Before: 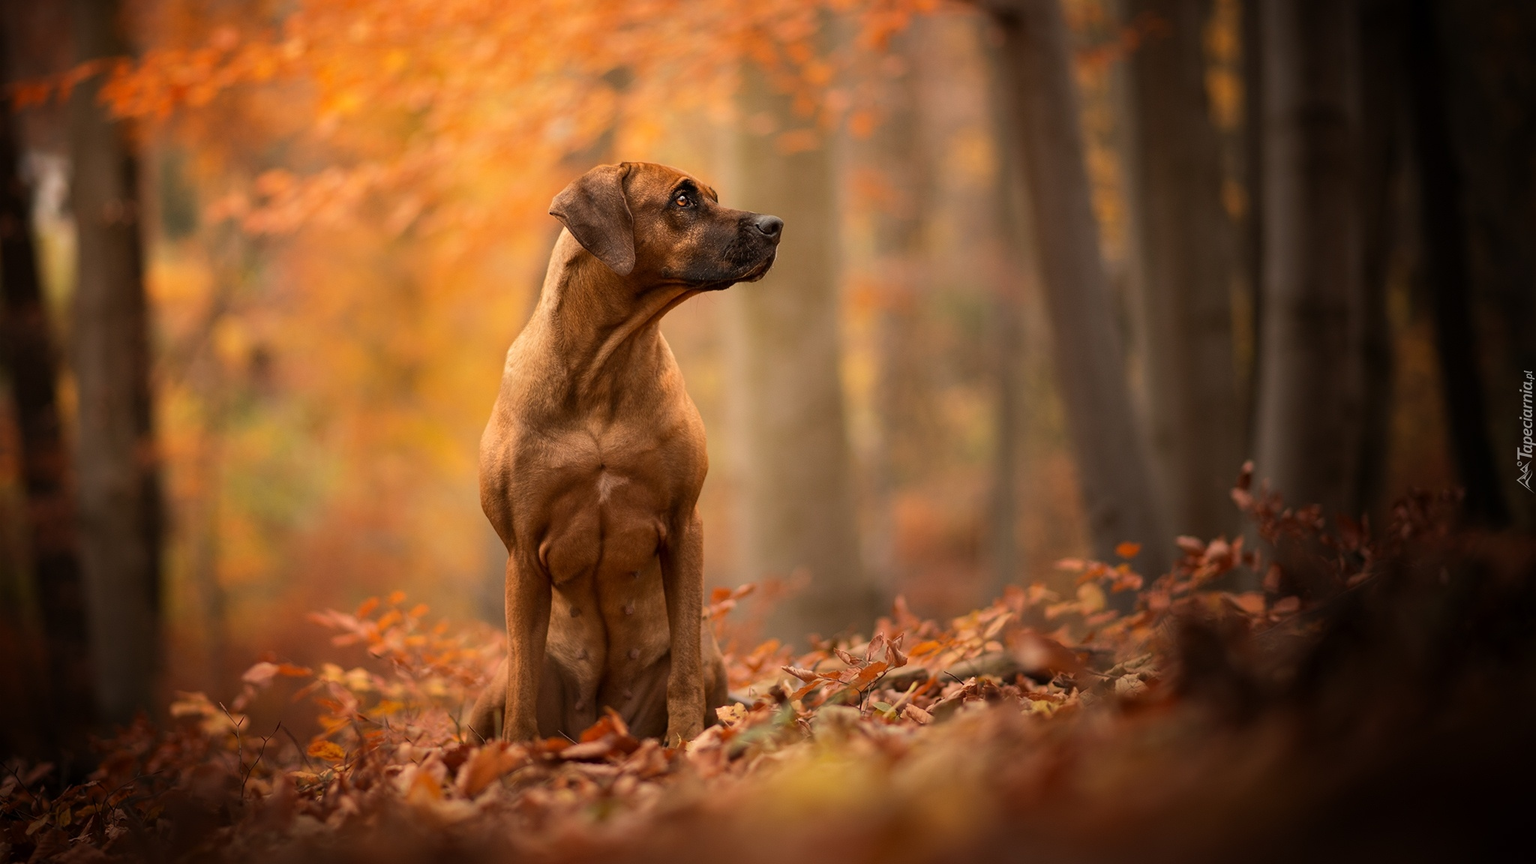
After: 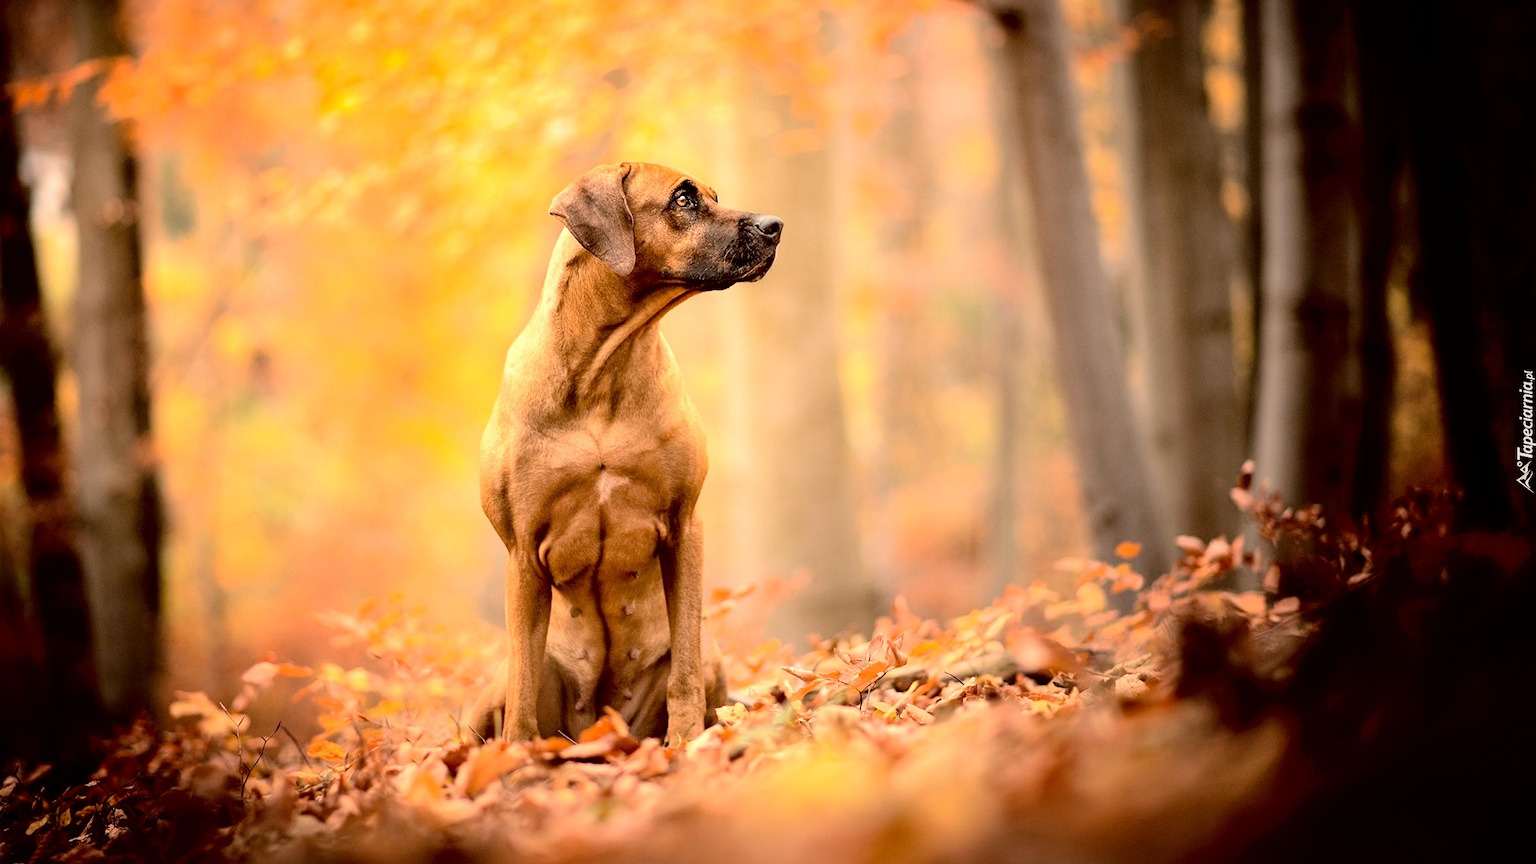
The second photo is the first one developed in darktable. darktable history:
contrast brightness saturation: brightness 0.133
exposure: black level correction 0.007, compensate exposure bias true, compensate highlight preservation false
shadows and highlights: shadows 32.08, highlights -32.63, soften with gaussian
tone curve: curves: ch0 [(0, 0) (0.003, 0.002) (0.011, 0.006) (0.025, 0.012) (0.044, 0.021) (0.069, 0.027) (0.1, 0.035) (0.136, 0.06) (0.177, 0.108) (0.224, 0.173) (0.277, 0.26) (0.335, 0.353) (0.399, 0.453) (0.468, 0.555) (0.543, 0.641) (0.623, 0.724) (0.709, 0.792) (0.801, 0.857) (0.898, 0.918) (1, 1)], color space Lab, independent channels, preserve colors none
